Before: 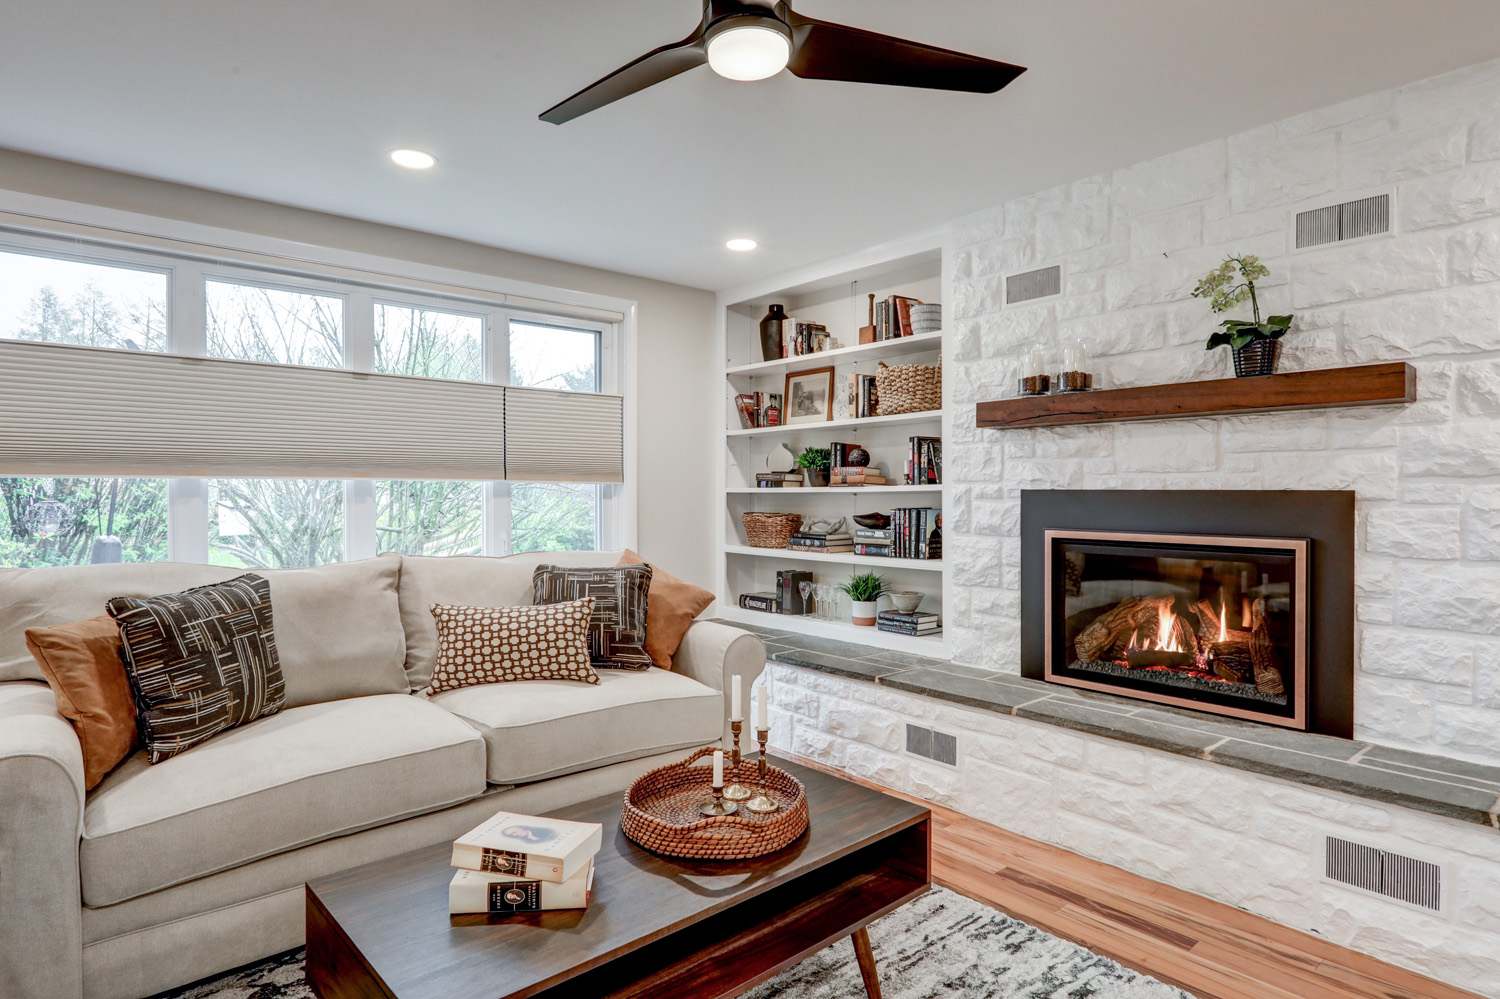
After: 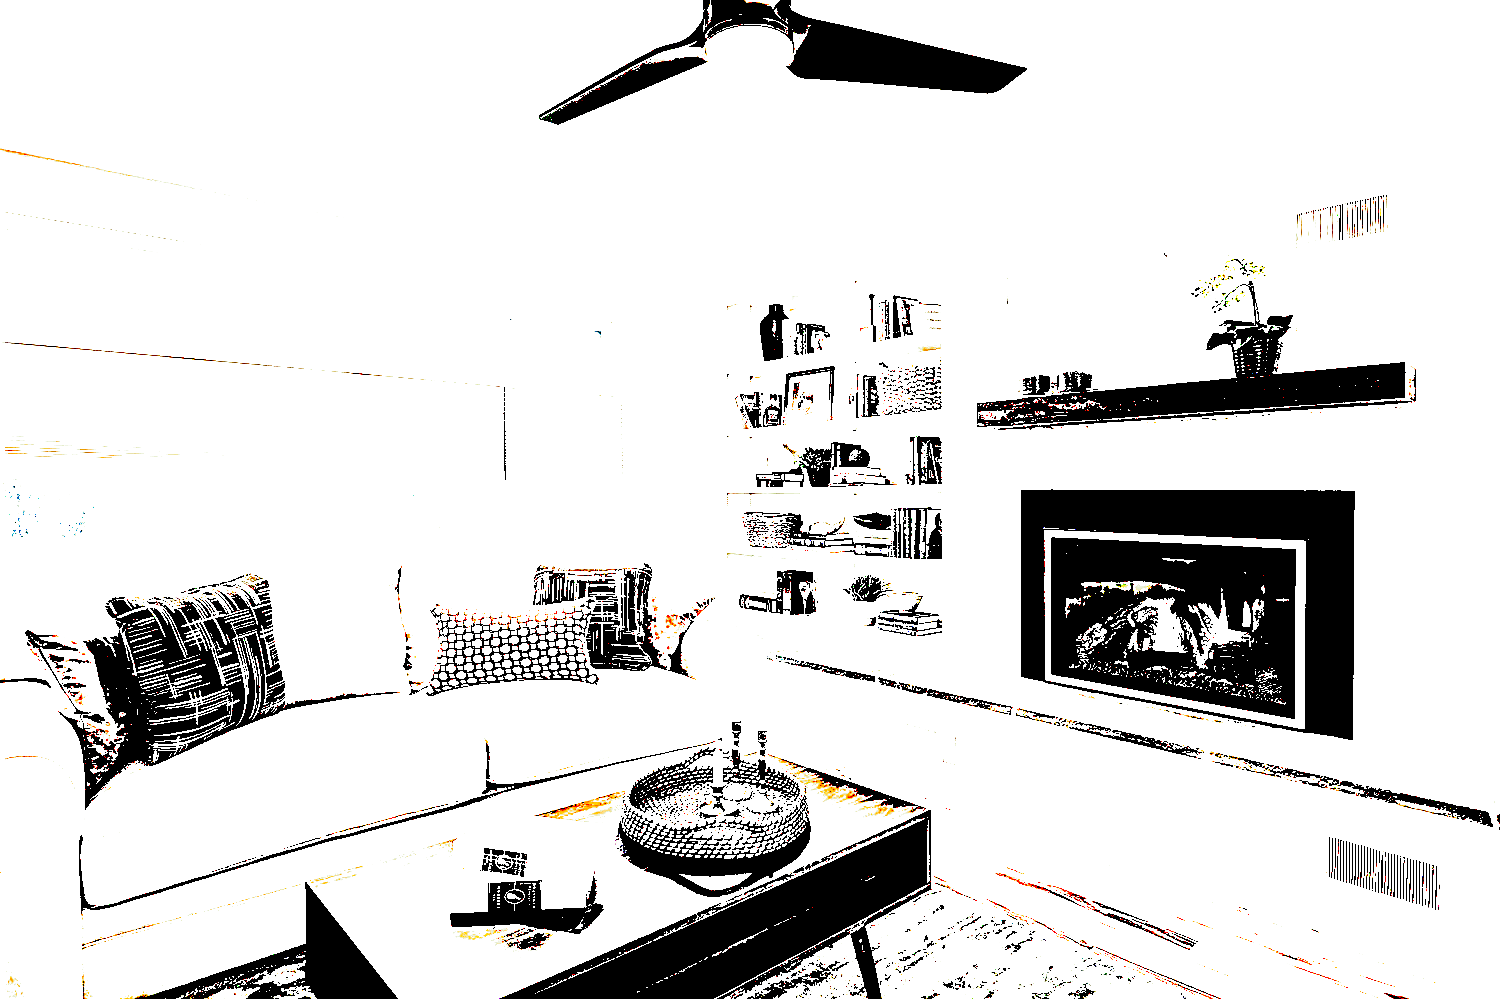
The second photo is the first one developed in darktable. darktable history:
sharpen: on, module defaults
exposure: black level correction 0.1, exposure 3 EV, compensate highlight preservation false
shadows and highlights: shadows 12, white point adjustment 1.2, highlights -0.36, soften with gaussian
split-toning: shadows › hue 290.82°, shadows › saturation 0.34, highlights › saturation 0.38, balance 0, compress 50%
